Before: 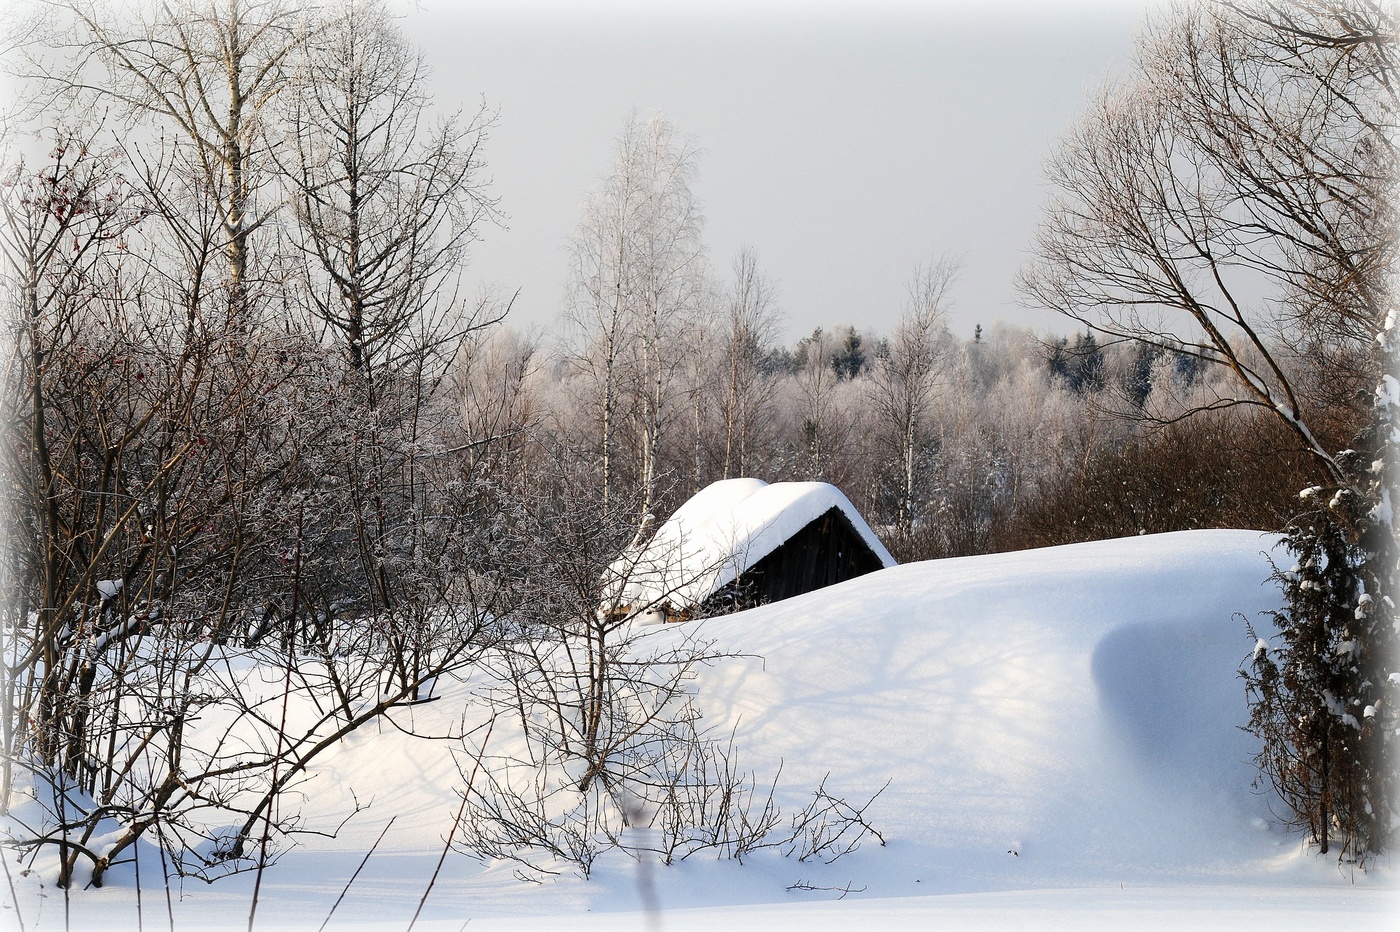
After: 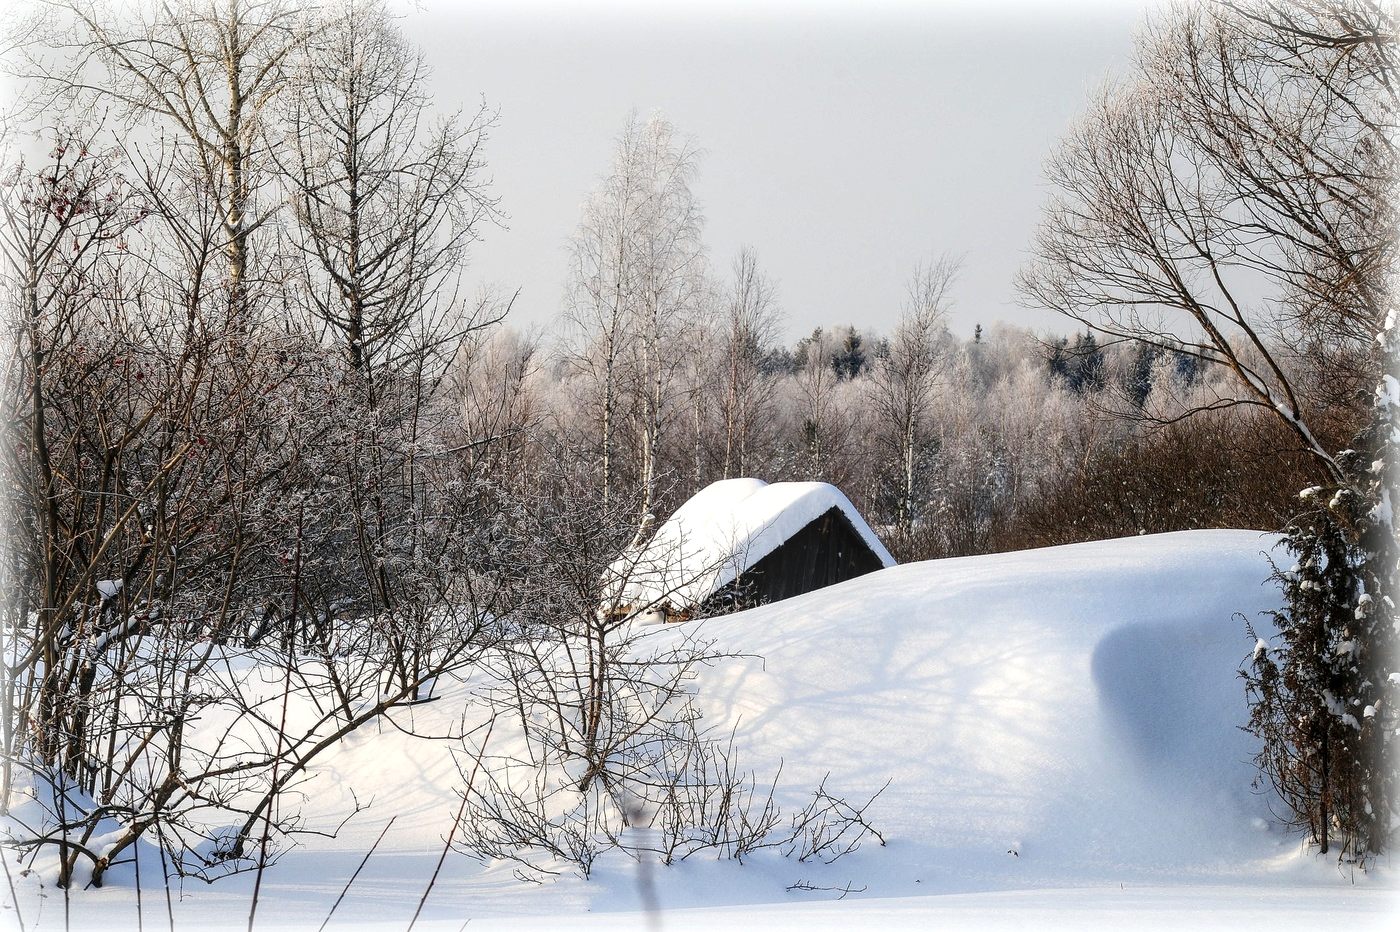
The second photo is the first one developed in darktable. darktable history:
exposure: exposure 0.127 EV, compensate exposure bias true, compensate highlight preservation false
local contrast: on, module defaults
